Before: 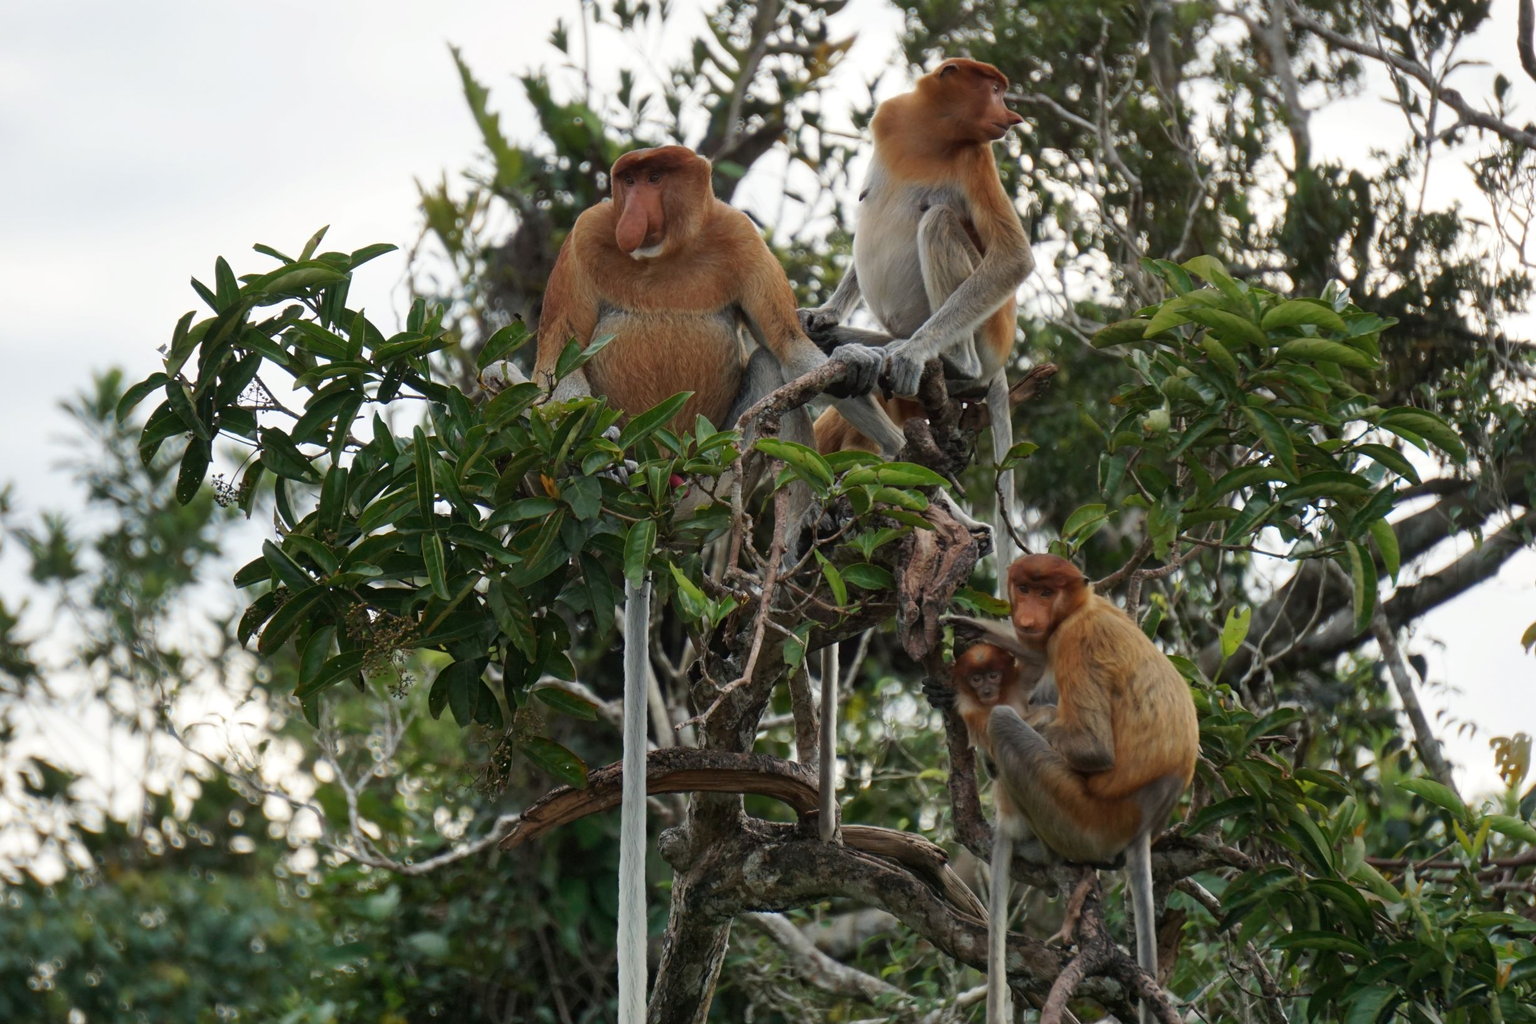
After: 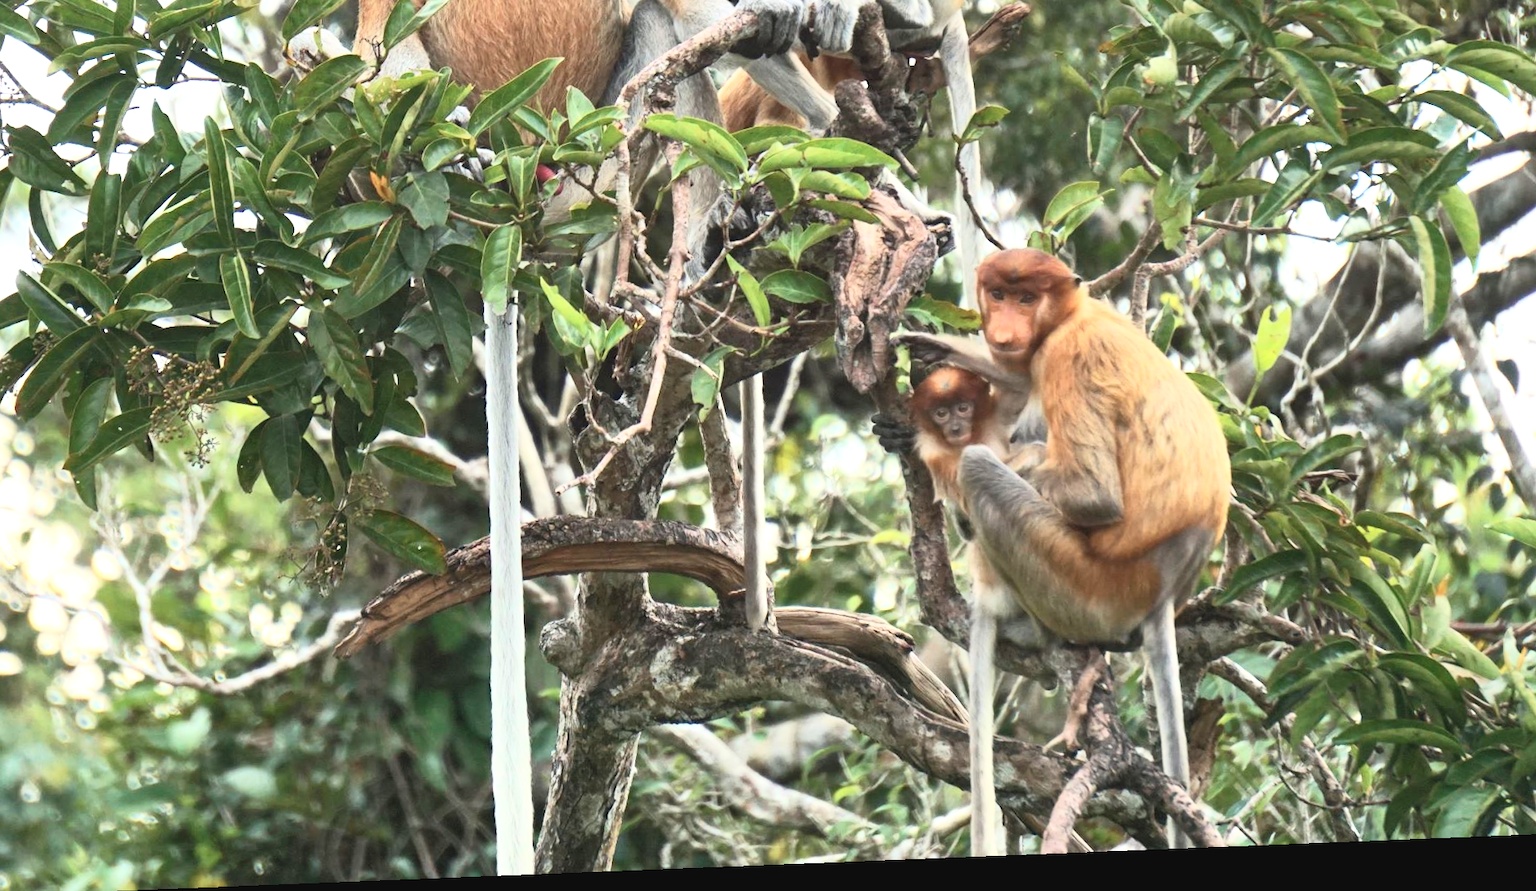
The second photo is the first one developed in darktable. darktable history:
rotate and perspective: rotation -2.29°, automatic cropping off
exposure: black level correction 0, exposure 1 EV, compensate exposure bias true, compensate highlight preservation false
crop and rotate: left 17.299%, top 35.115%, right 7.015%, bottom 1.024%
contrast brightness saturation: contrast 0.39, brightness 0.53
